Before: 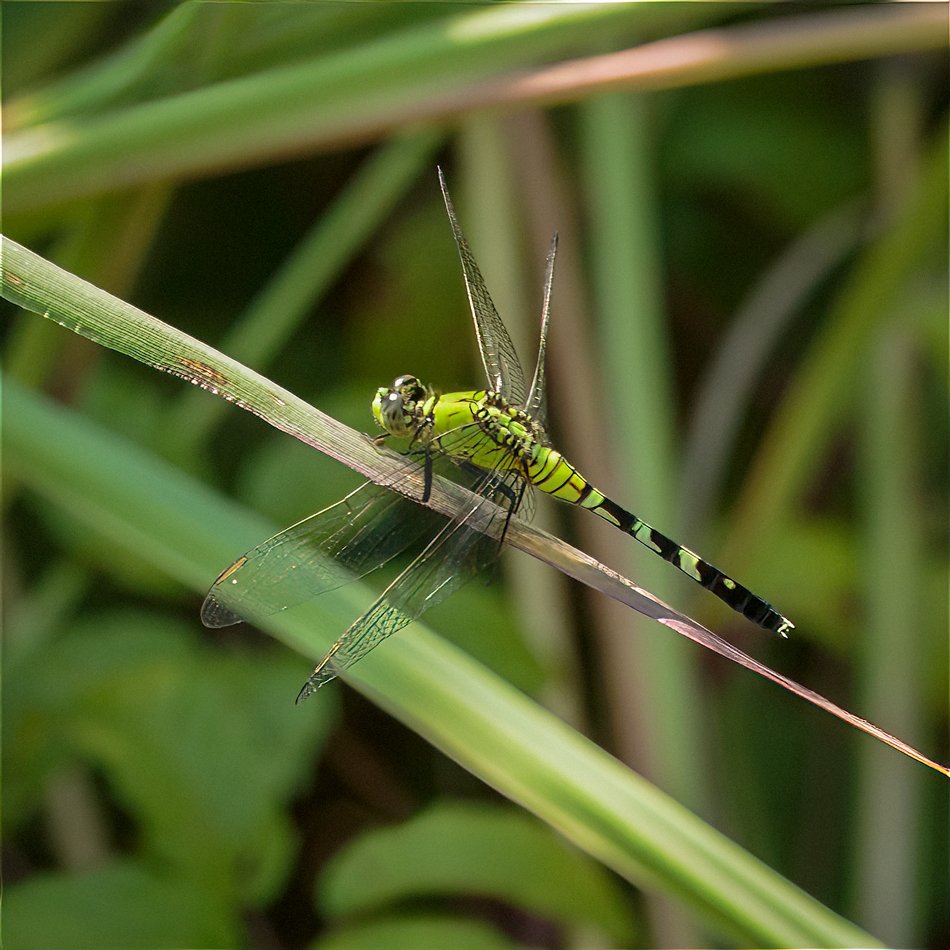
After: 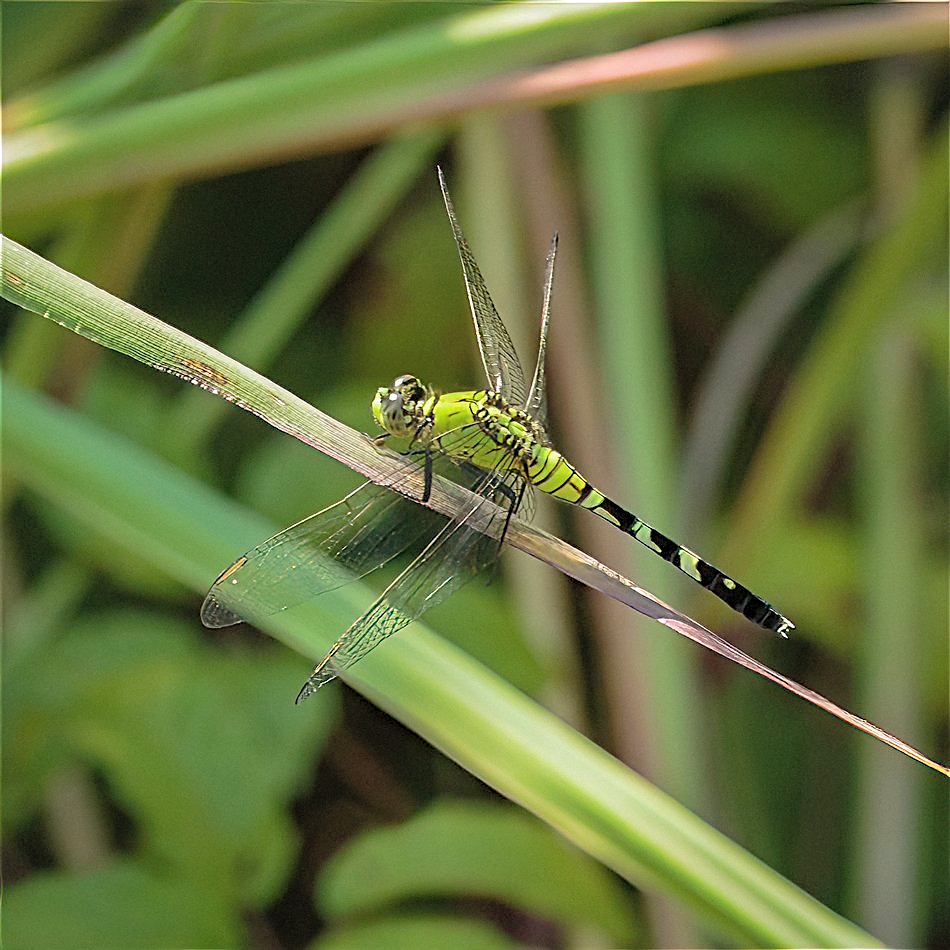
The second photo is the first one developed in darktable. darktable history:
levels: levels [0, 0.498, 1]
contrast brightness saturation: brightness 0.152
haze removal: compatibility mode true, adaptive false
sharpen: on, module defaults
